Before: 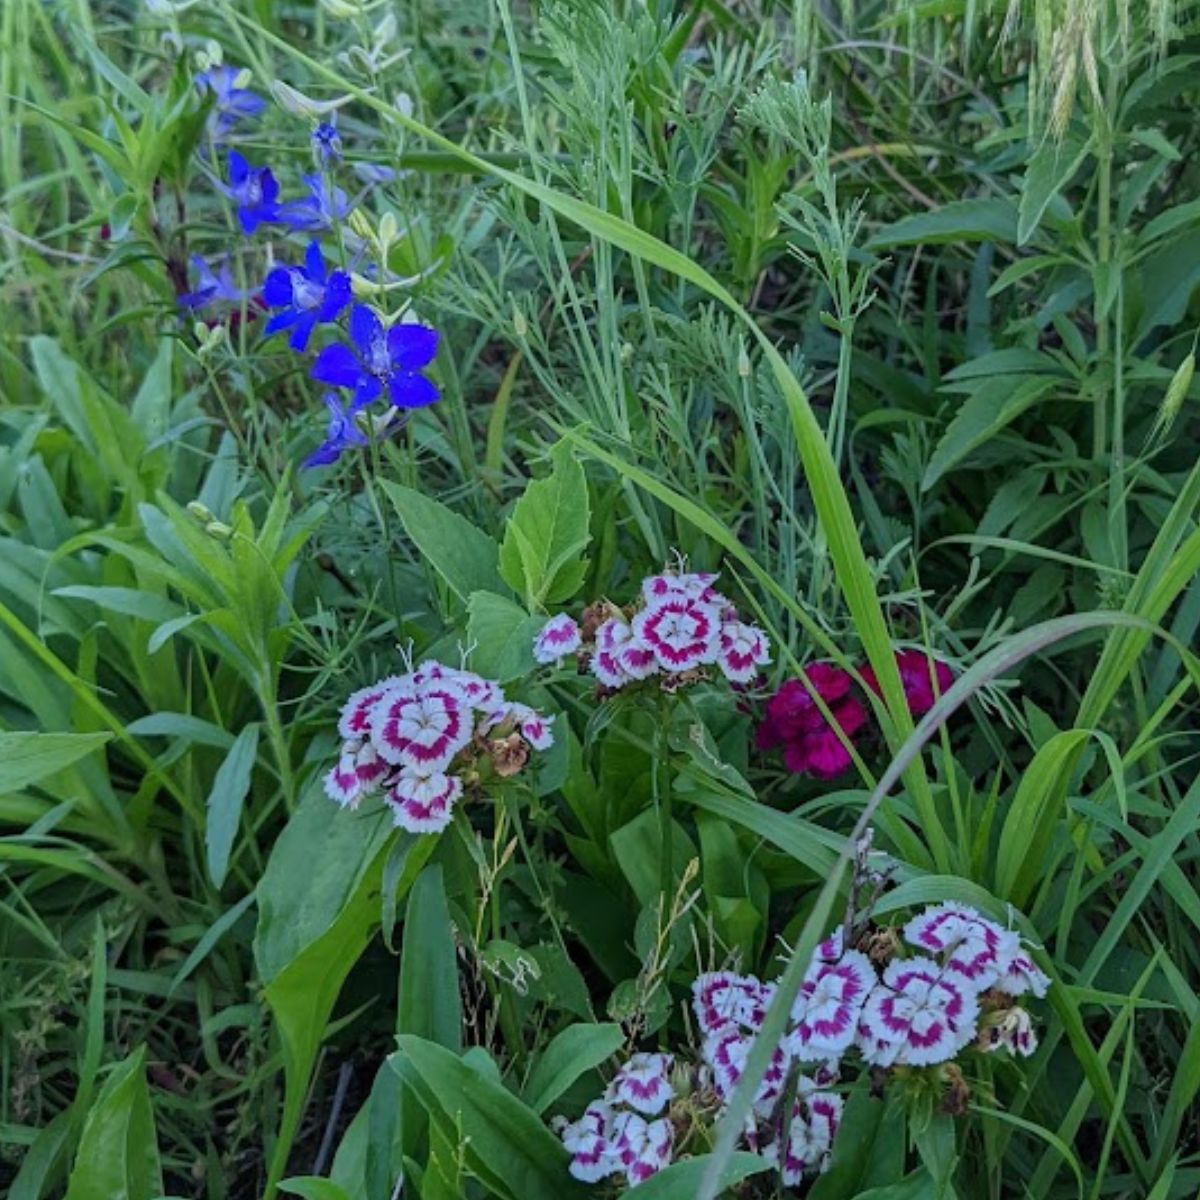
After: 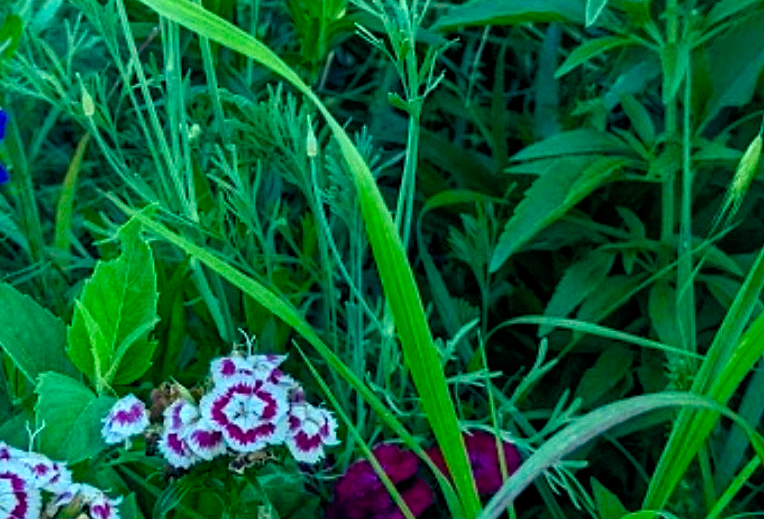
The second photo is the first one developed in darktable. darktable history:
color balance rgb: shadows lift › luminance -7.7%, shadows lift › chroma 2.13%, shadows lift › hue 165.27°, power › luminance -7.77%, power › chroma 1.1%, power › hue 215.88°, highlights gain › luminance 15.15%, highlights gain › chroma 7%, highlights gain › hue 125.57°, global offset › luminance -0.33%, global offset › chroma 0.11%, global offset › hue 165.27°, perceptual saturation grading › global saturation 24.42%, perceptual saturation grading › highlights -24.42%, perceptual saturation grading › mid-tones 24.42%, perceptual saturation grading › shadows 40%, perceptual brilliance grading › global brilliance -5%, perceptual brilliance grading › highlights 24.42%, perceptual brilliance grading › mid-tones 7%, perceptual brilliance grading › shadows -5%
crop: left 36.005%, top 18.293%, right 0.31%, bottom 38.444%
